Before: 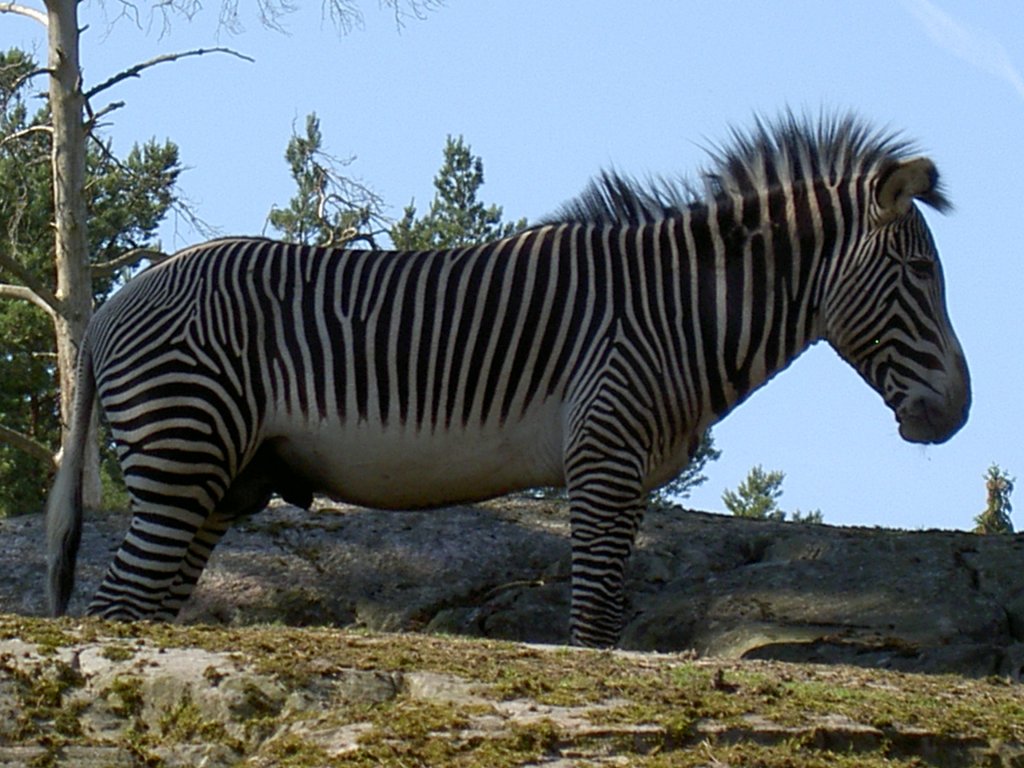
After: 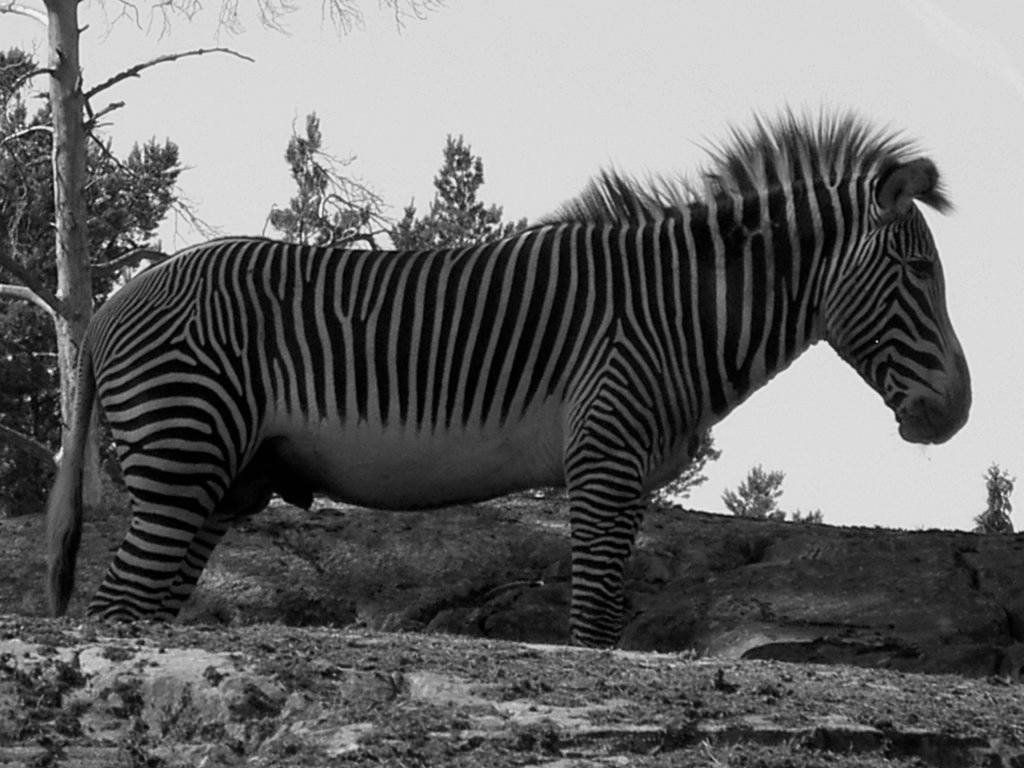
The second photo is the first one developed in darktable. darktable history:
color calibration: output gray [0.246, 0.254, 0.501, 0], gray › normalize channels true, illuminant same as pipeline (D50), adaptation XYZ, x 0.346, y 0.359, gamut compression 0
white balance: emerald 1
rgb curve: mode RGB, independent channels
rotate and perspective: crop left 0, crop top 0
